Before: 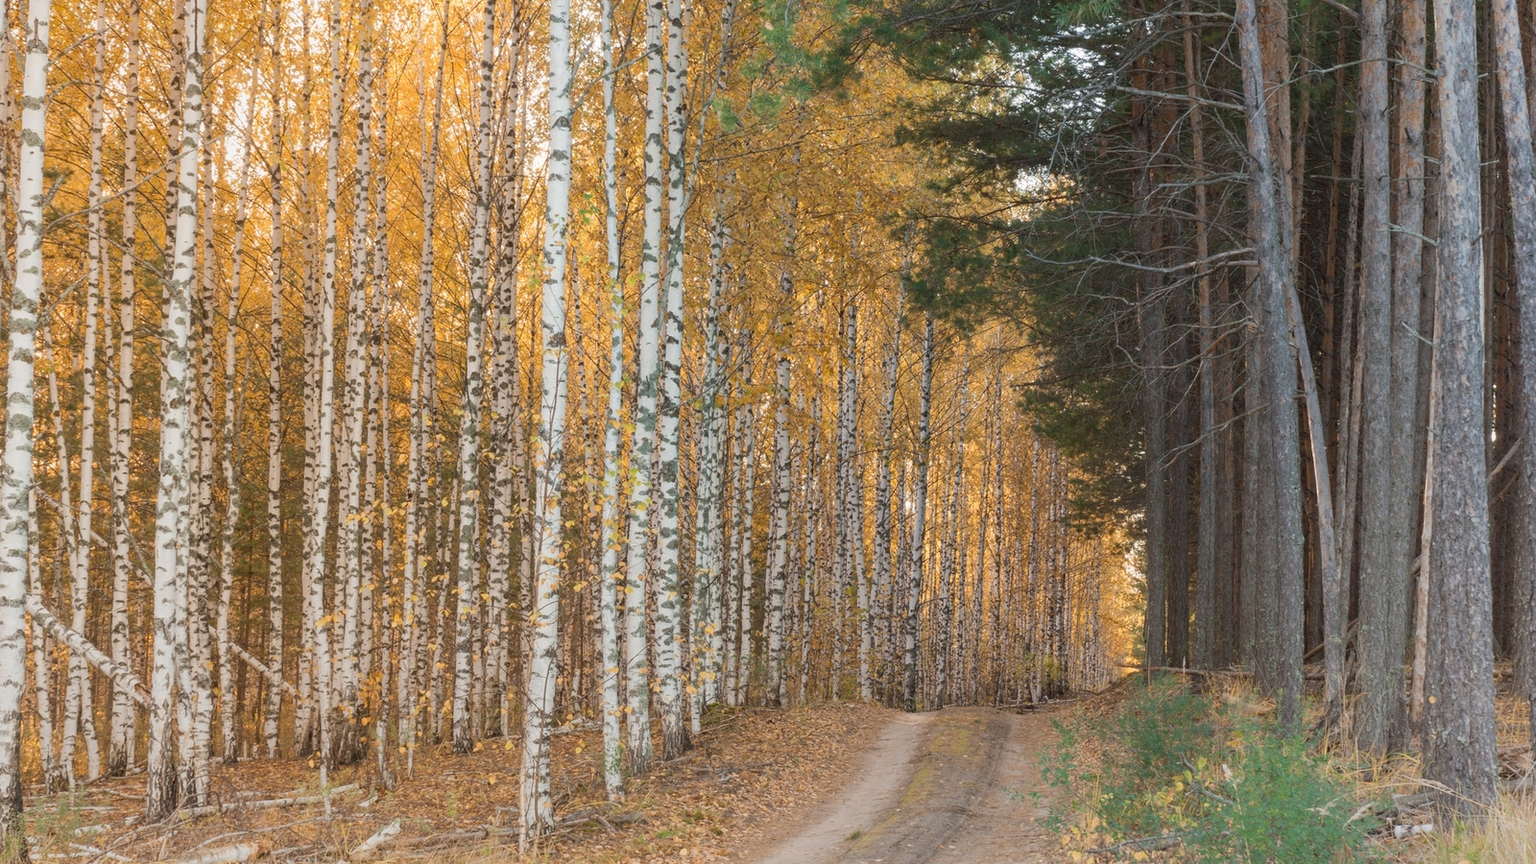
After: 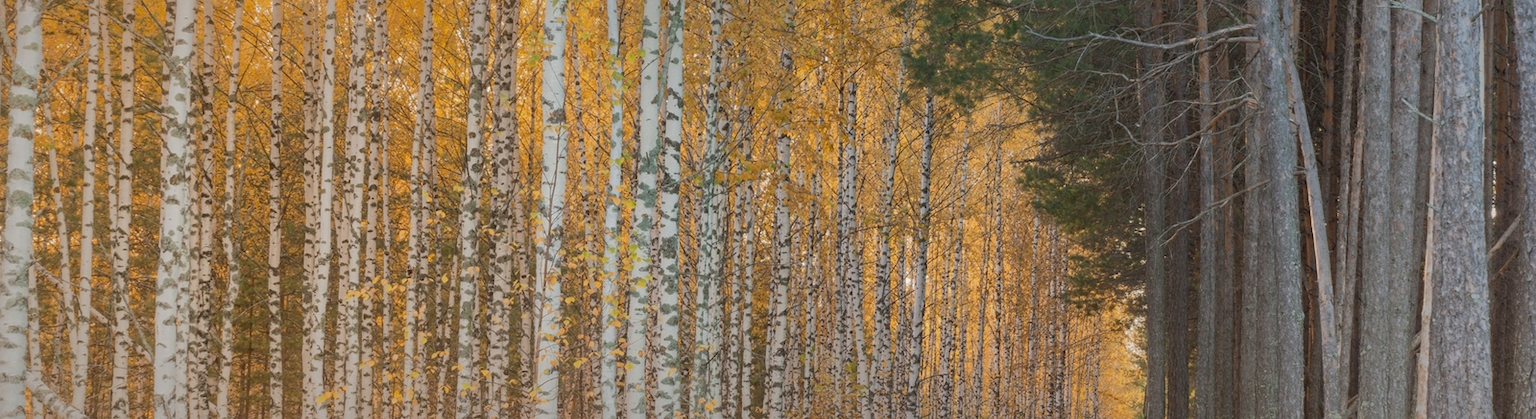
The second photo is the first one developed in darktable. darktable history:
shadows and highlights: shadows 37.96, highlights -75.96
crop and rotate: top 25.928%, bottom 25.428%
